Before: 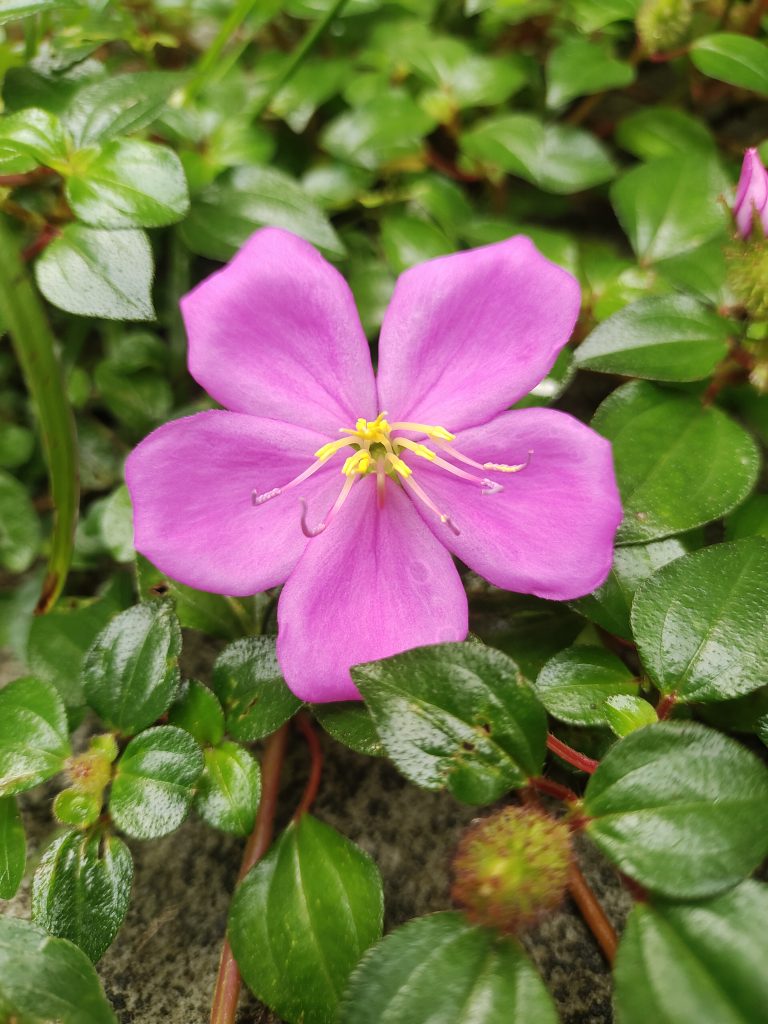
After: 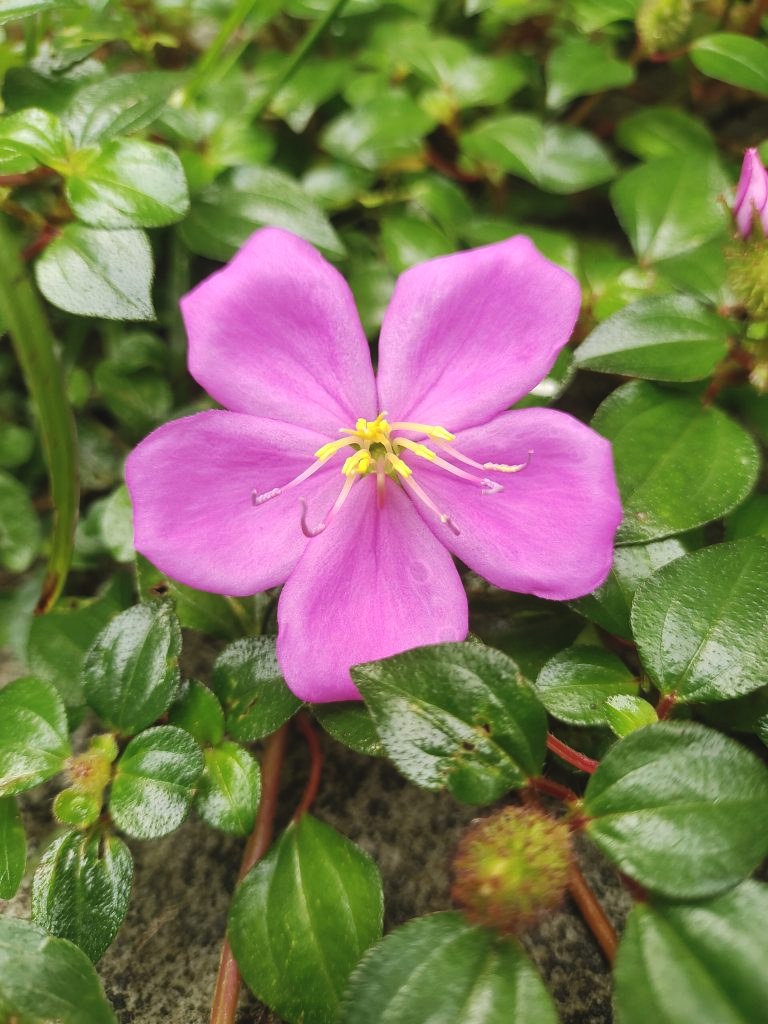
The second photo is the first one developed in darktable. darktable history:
exposure: black level correction -0.005, exposure 0.058 EV, compensate highlight preservation false
